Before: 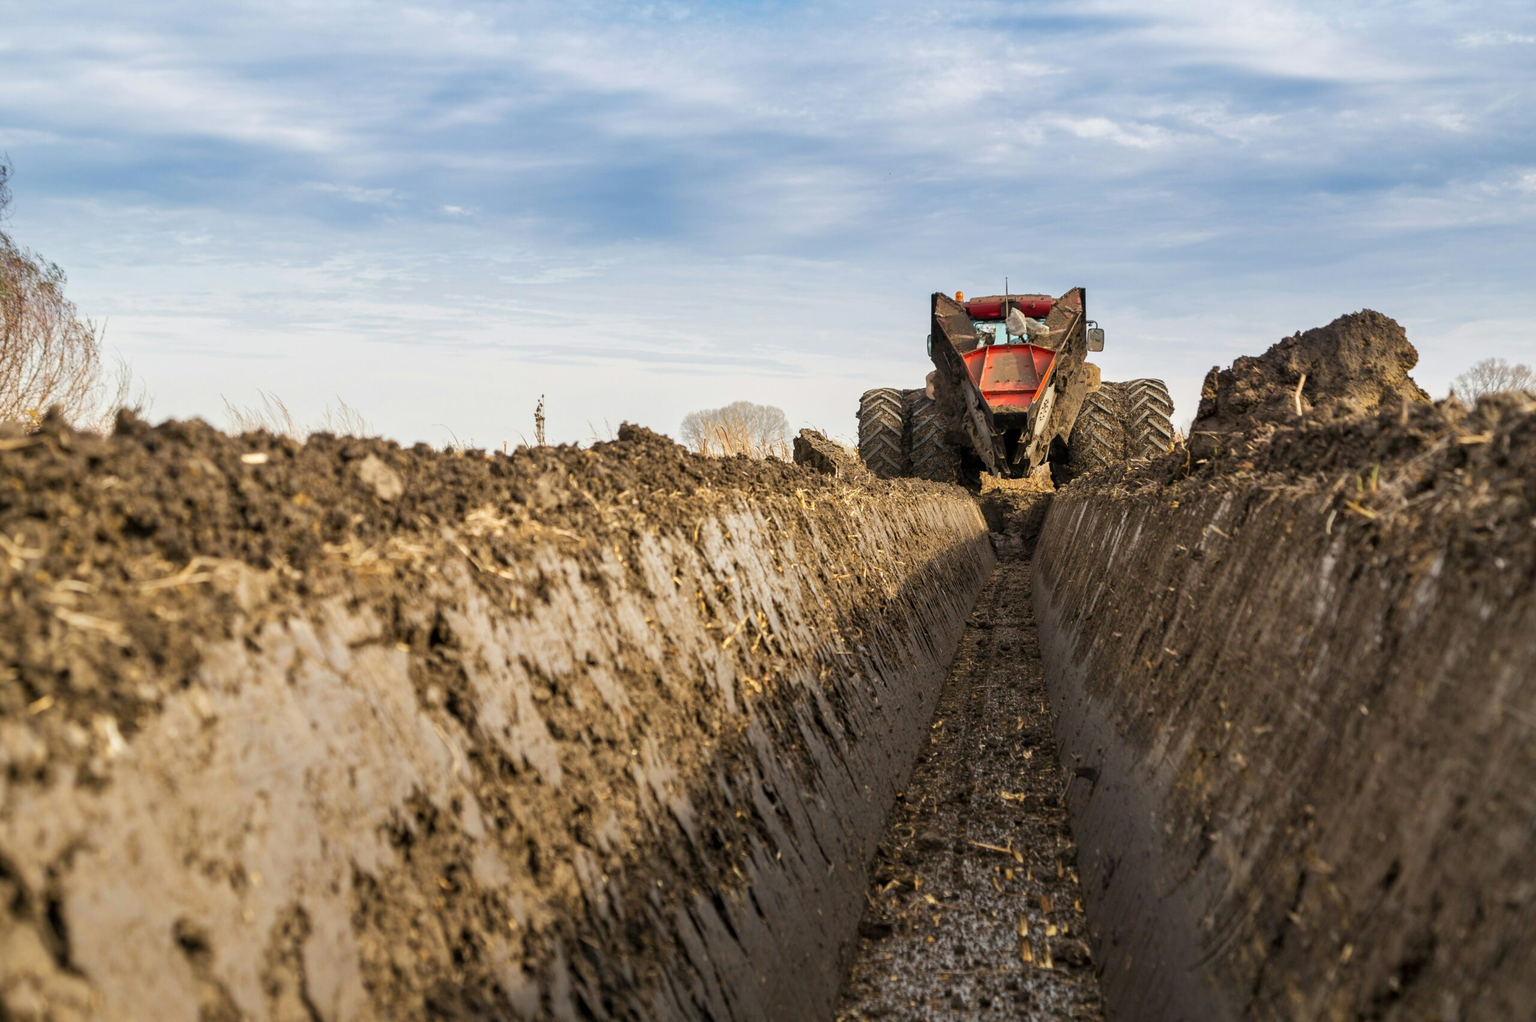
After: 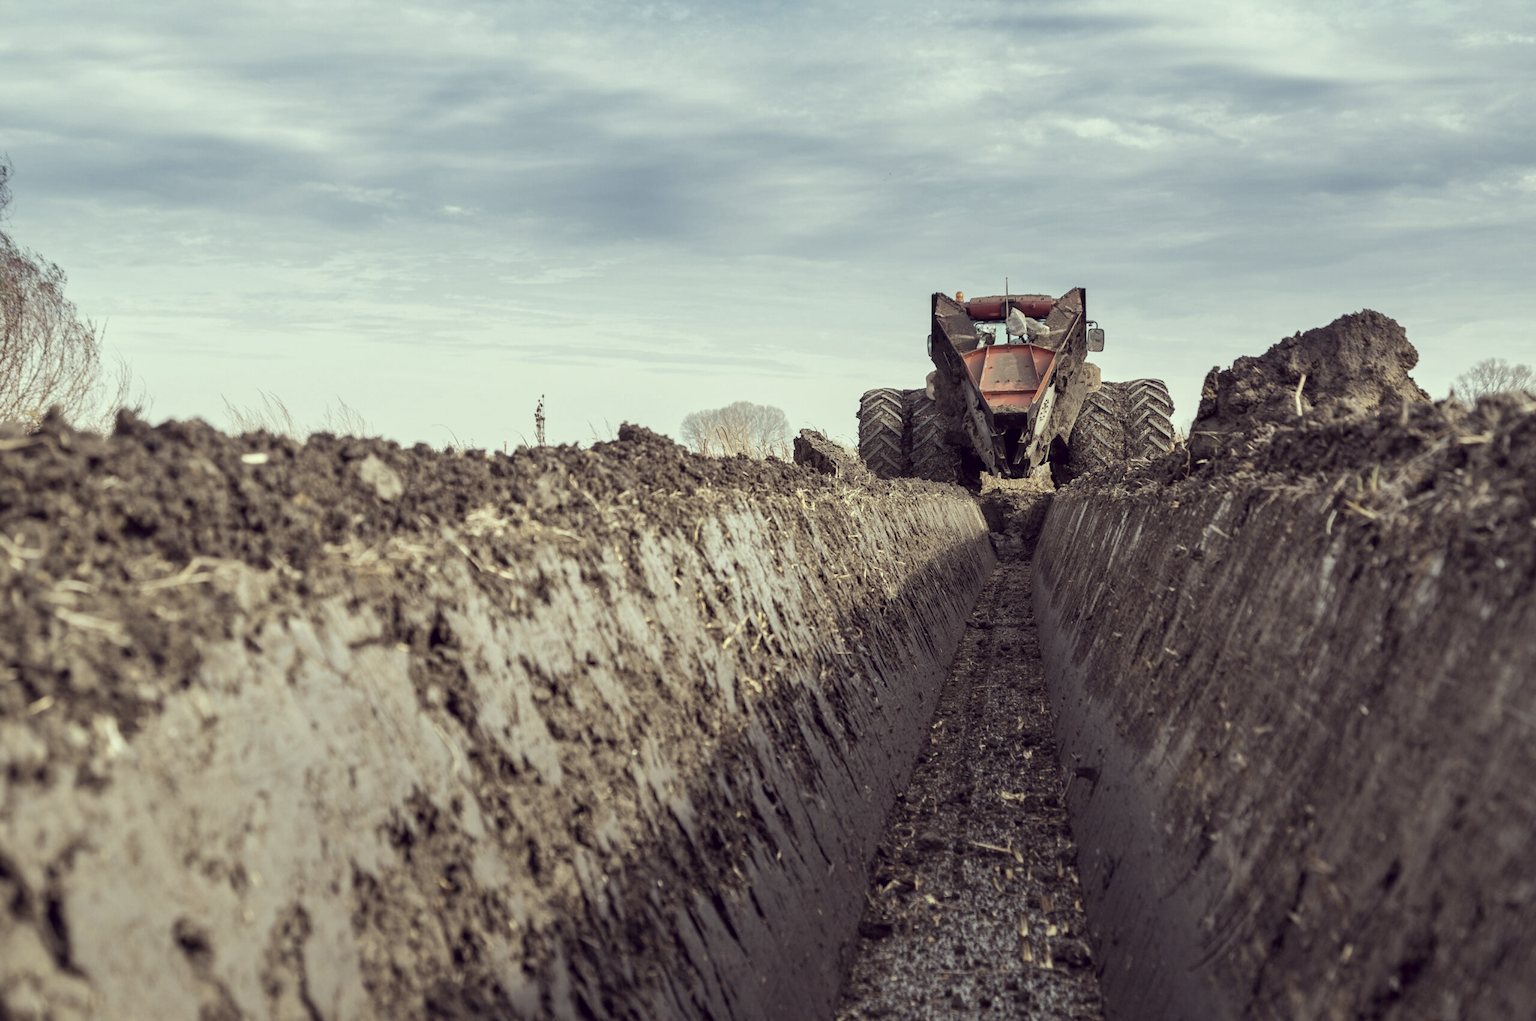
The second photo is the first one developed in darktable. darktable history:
color correction: highlights a* -20.18, highlights b* 20.55, shadows a* 19.28, shadows b* -20.08, saturation 0.429
